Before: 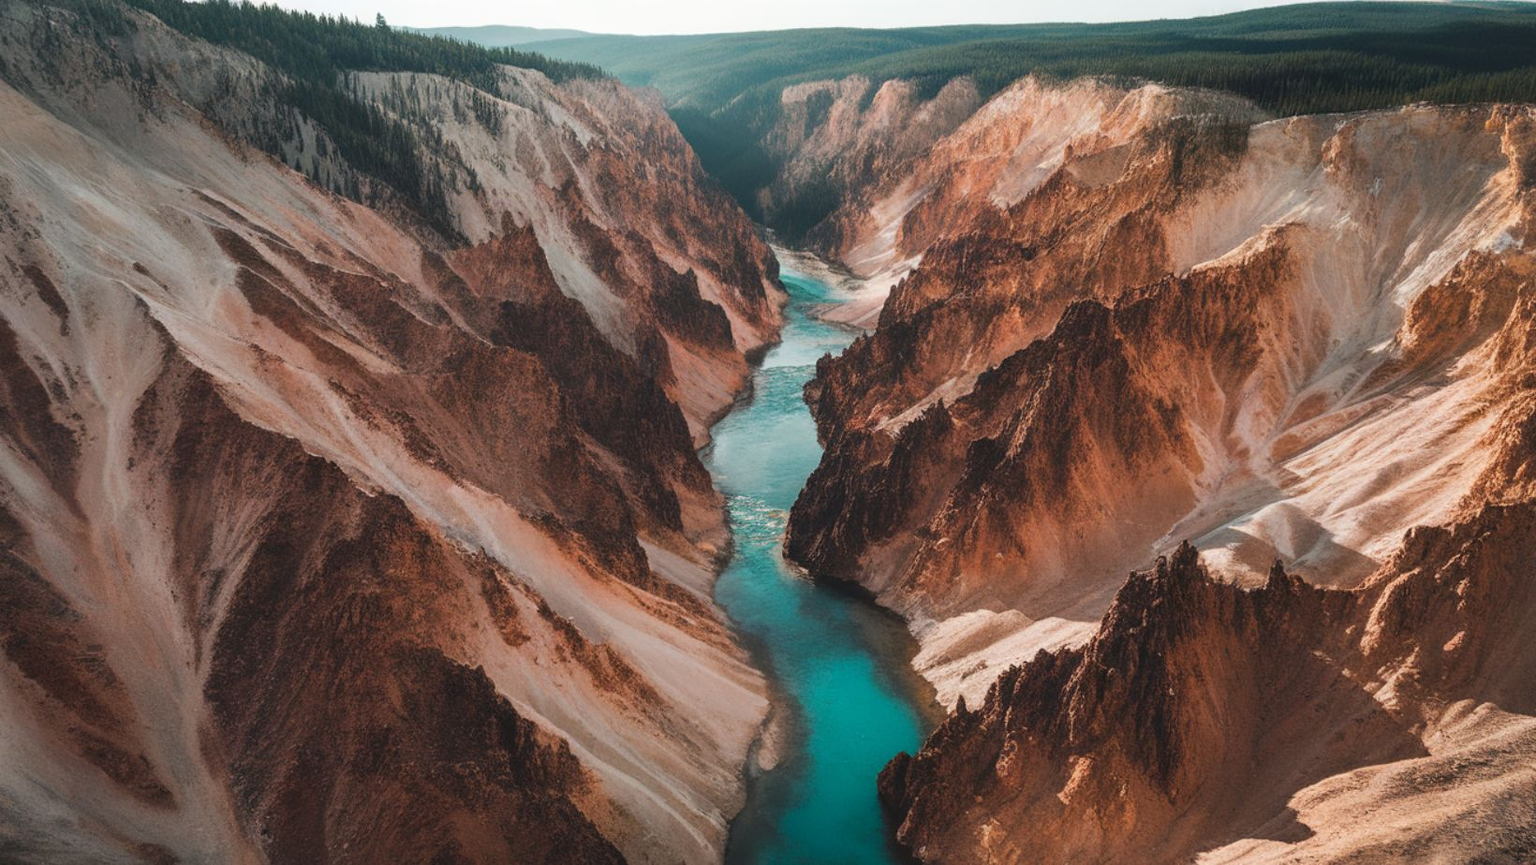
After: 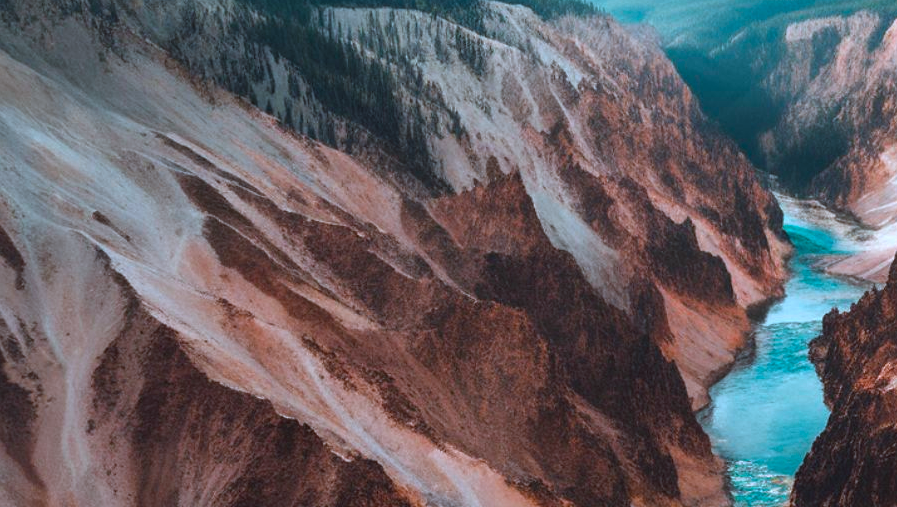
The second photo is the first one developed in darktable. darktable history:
color correction: highlights a* -9.35, highlights b* -23.15
color balance: lift [1, 1.001, 0.999, 1.001], gamma [1, 1.004, 1.007, 0.993], gain [1, 0.991, 0.987, 1.013], contrast 10%, output saturation 120%
crop and rotate: left 3.047%, top 7.509%, right 42.236%, bottom 37.598%
